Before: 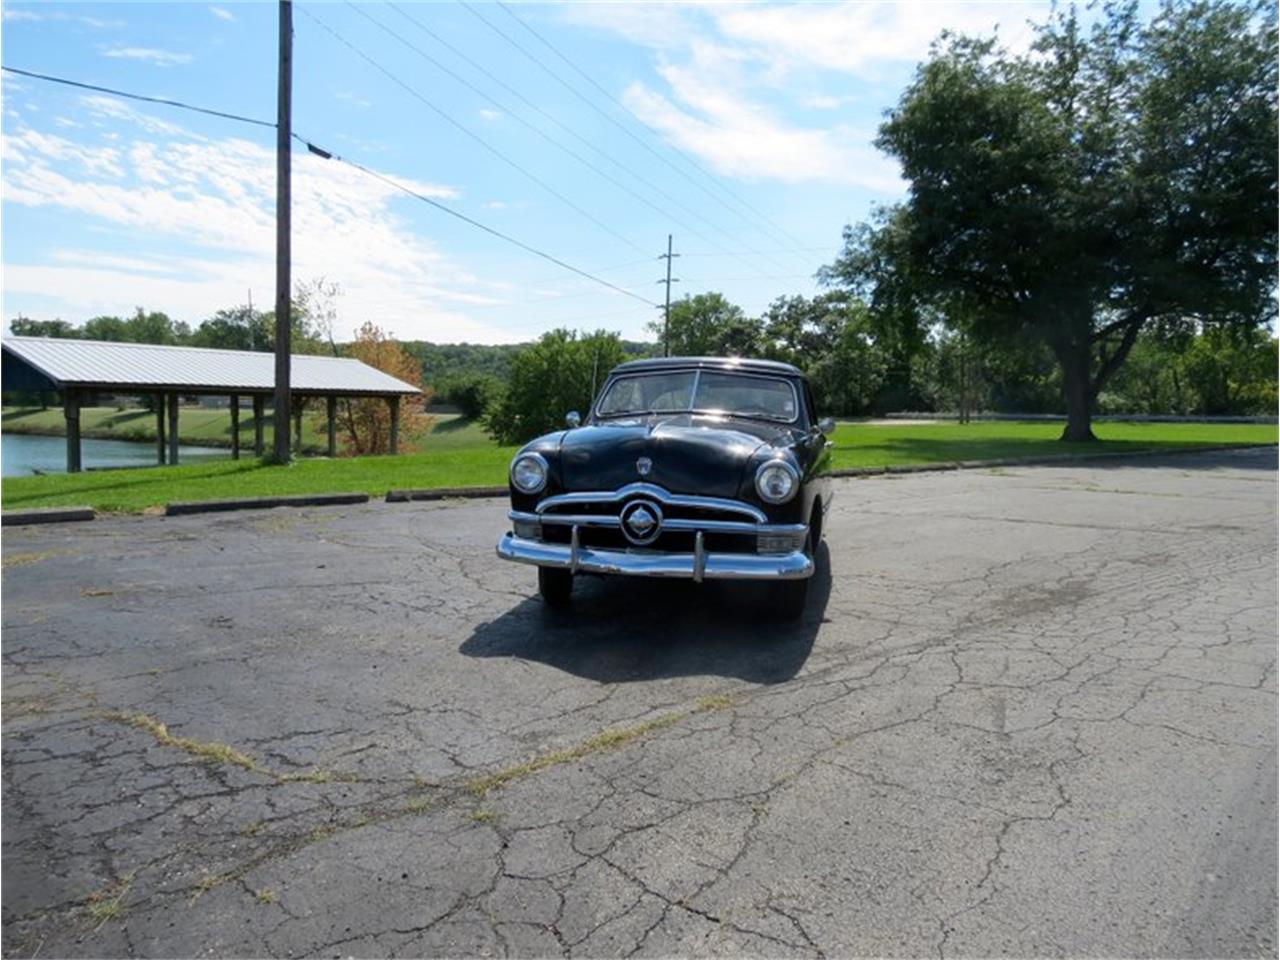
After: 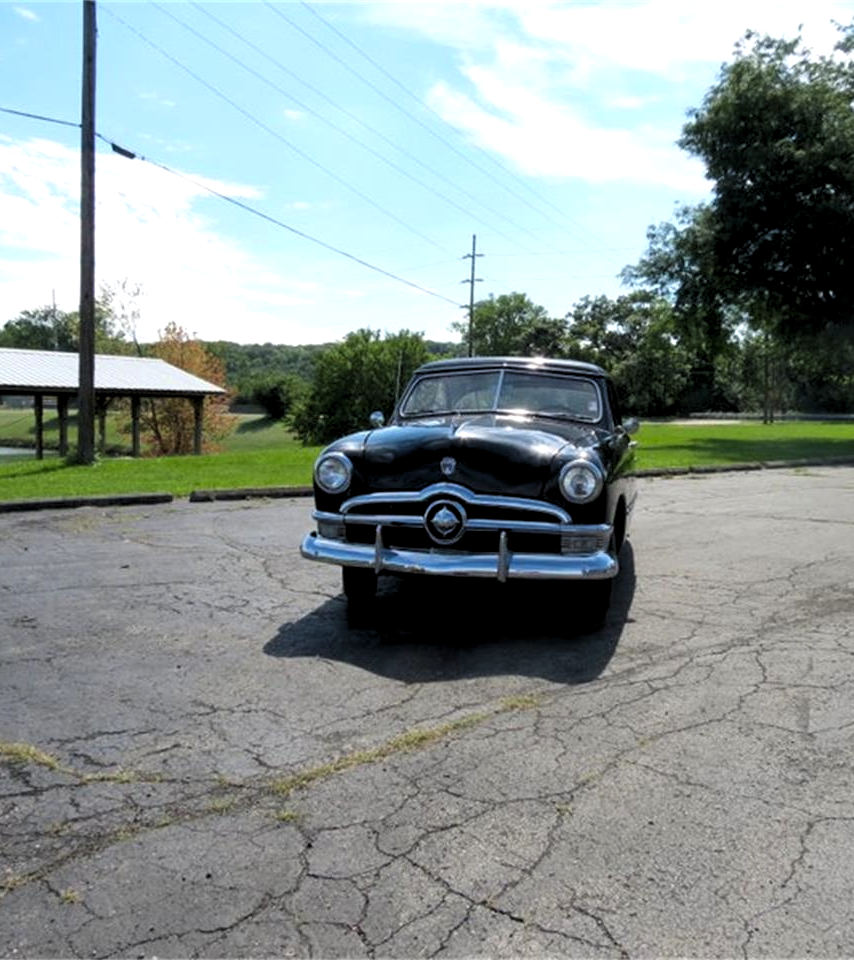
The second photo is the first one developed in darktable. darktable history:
crop: left 15.369%, right 17.853%
levels: levels [0.062, 0.494, 0.925]
